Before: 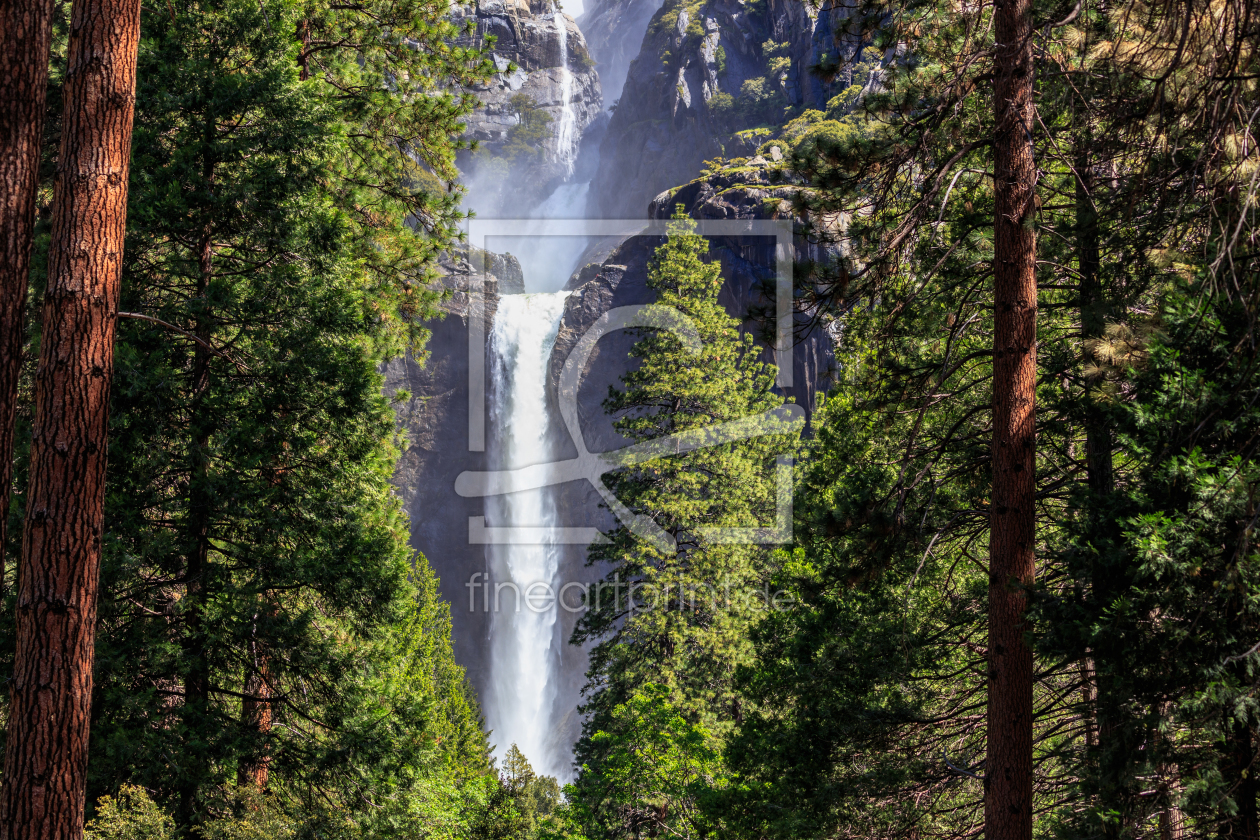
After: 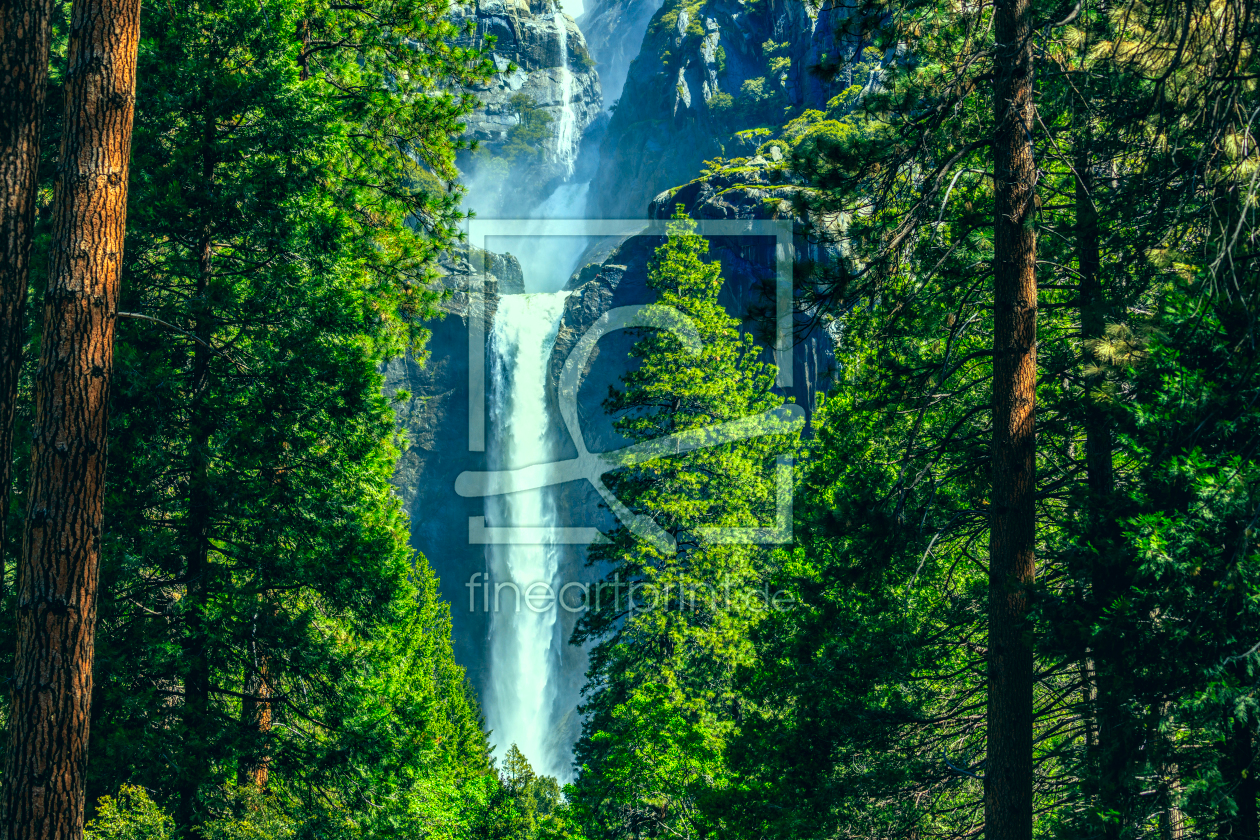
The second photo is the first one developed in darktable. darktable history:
exposure: exposure 0.124 EV, compensate highlight preservation false
contrast brightness saturation: brightness -0.029, saturation 0.356
local contrast: detail 130%
color correction: highlights a* -19.31, highlights b* 9.8, shadows a* -20.95, shadows b* -11.01
